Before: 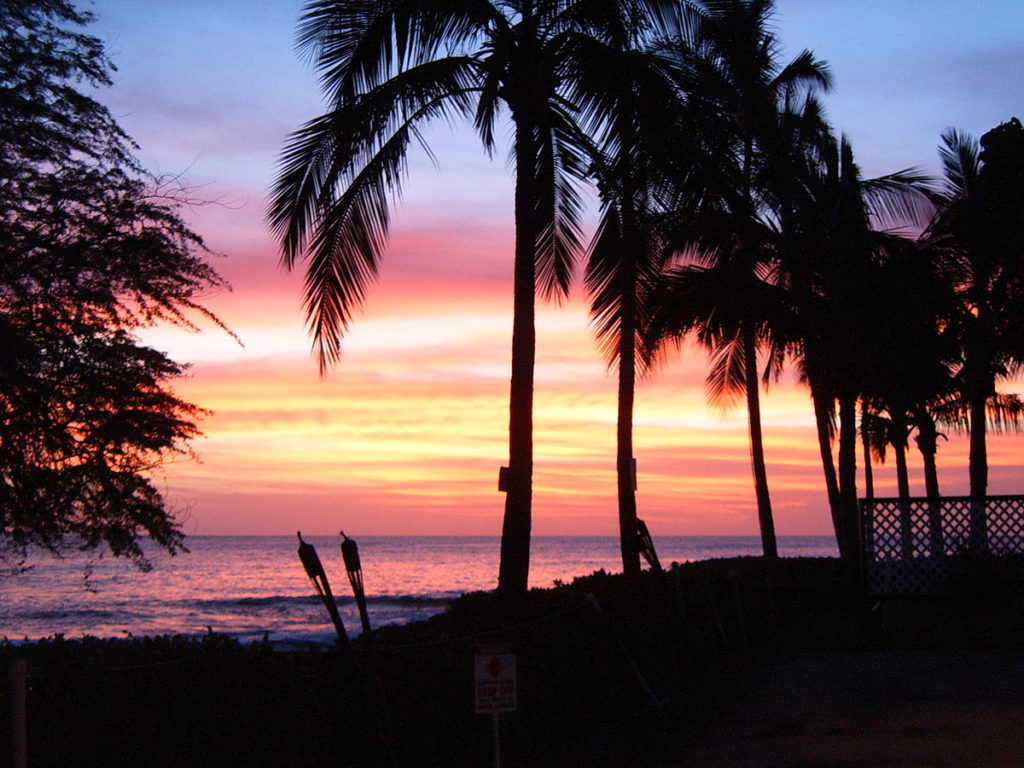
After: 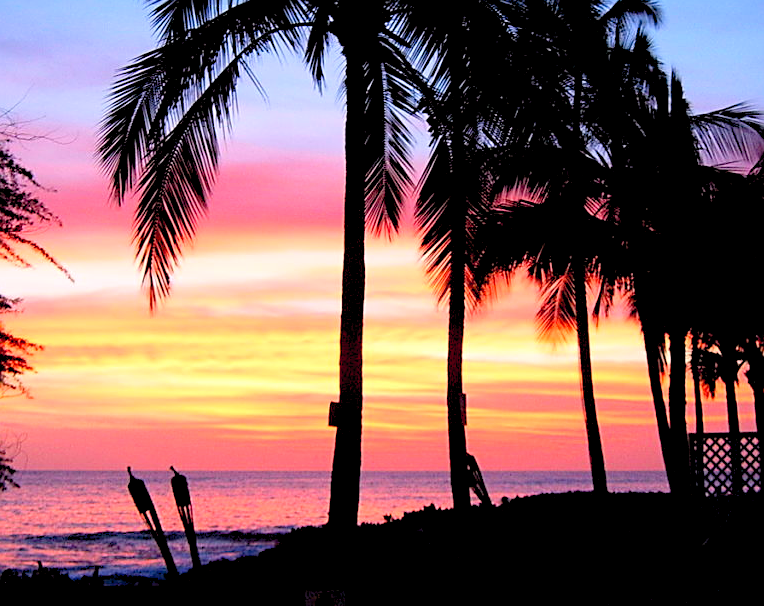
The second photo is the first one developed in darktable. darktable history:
crop: left 16.638%, top 8.518%, right 8.733%, bottom 12.529%
contrast brightness saturation: contrast 0.067, brightness 0.174, saturation 0.404
sharpen: on, module defaults
color balance rgb: global offset › luminance -0.848%, perceptual saturation grading › global saturation -0.047%
